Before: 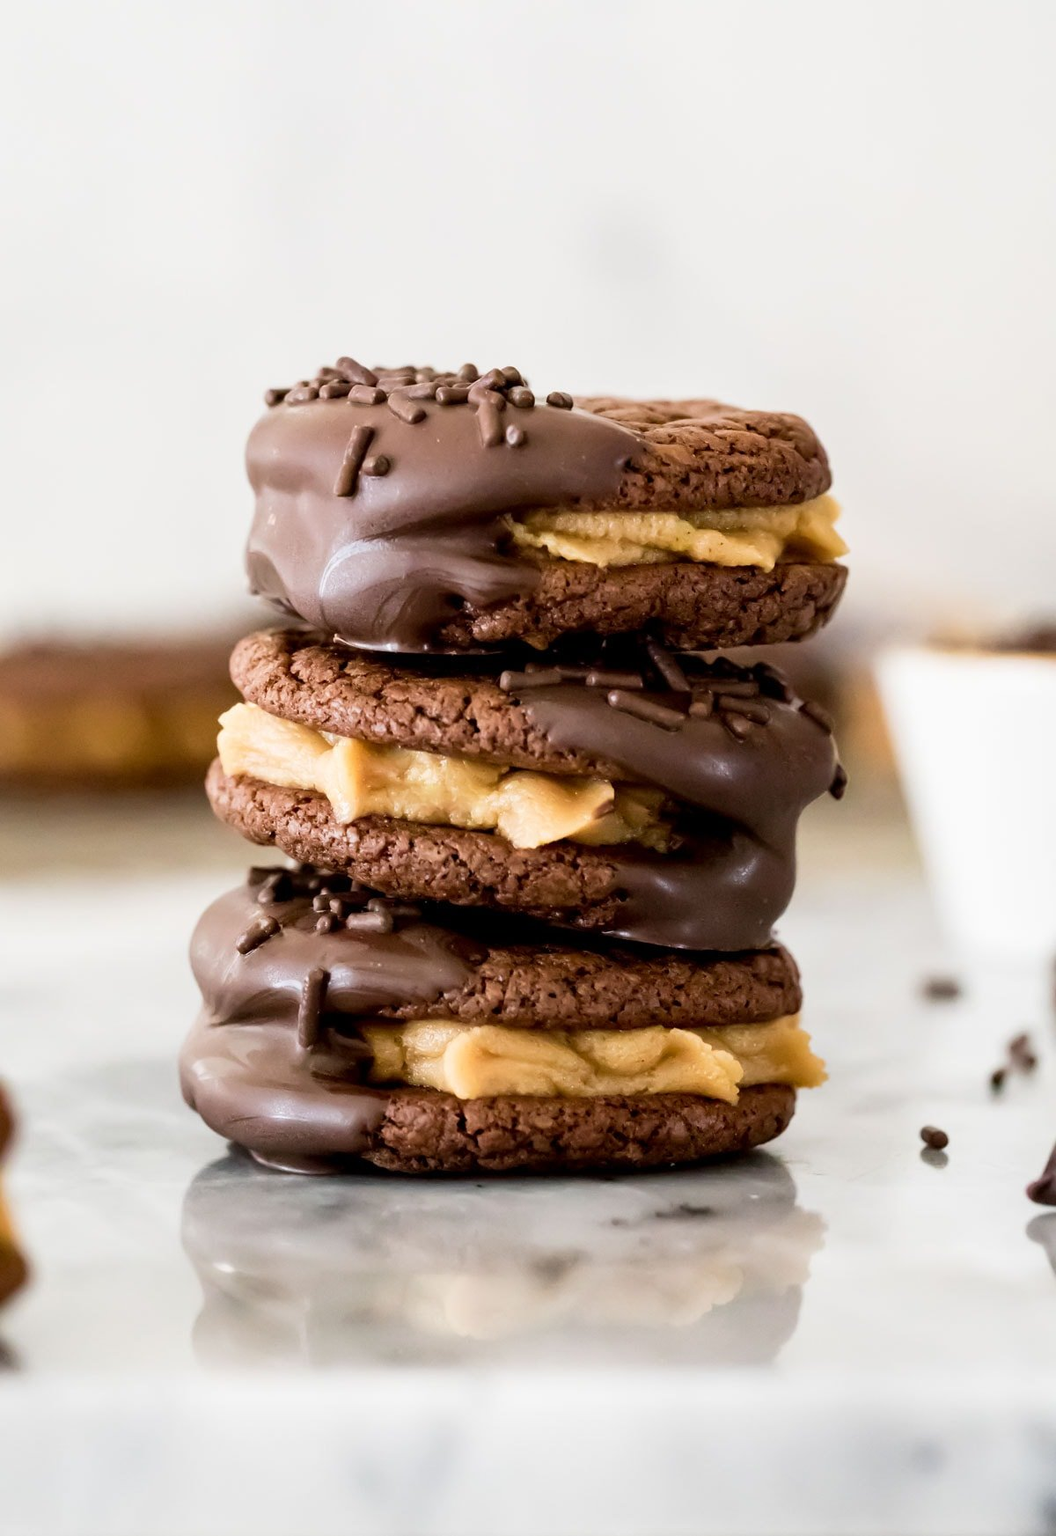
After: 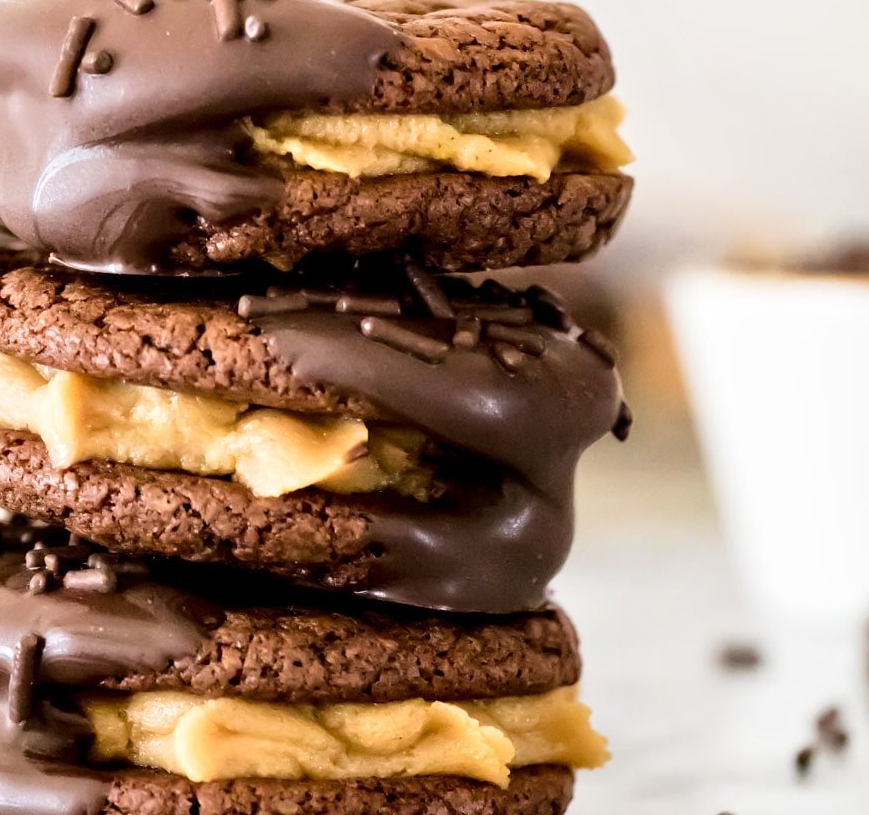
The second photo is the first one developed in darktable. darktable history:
crop and rotate: left 27.545%, top 26.824%, bottom 26.451%
contrast brightness saturation: contrast 0.047
tone equalizer: -8 EV 0.017 EV, -7 EV -0.022 EV, -6 EV 0.044 EV, -5 EV 0.027 EV, -4 EV 0.237 EV, -3 EV 0.63 EV, -2 EV 0.564 EV, -1 EV 0.201 EV, +0 EV 0.044 EV, mask exposure compensation -0.496 EV
